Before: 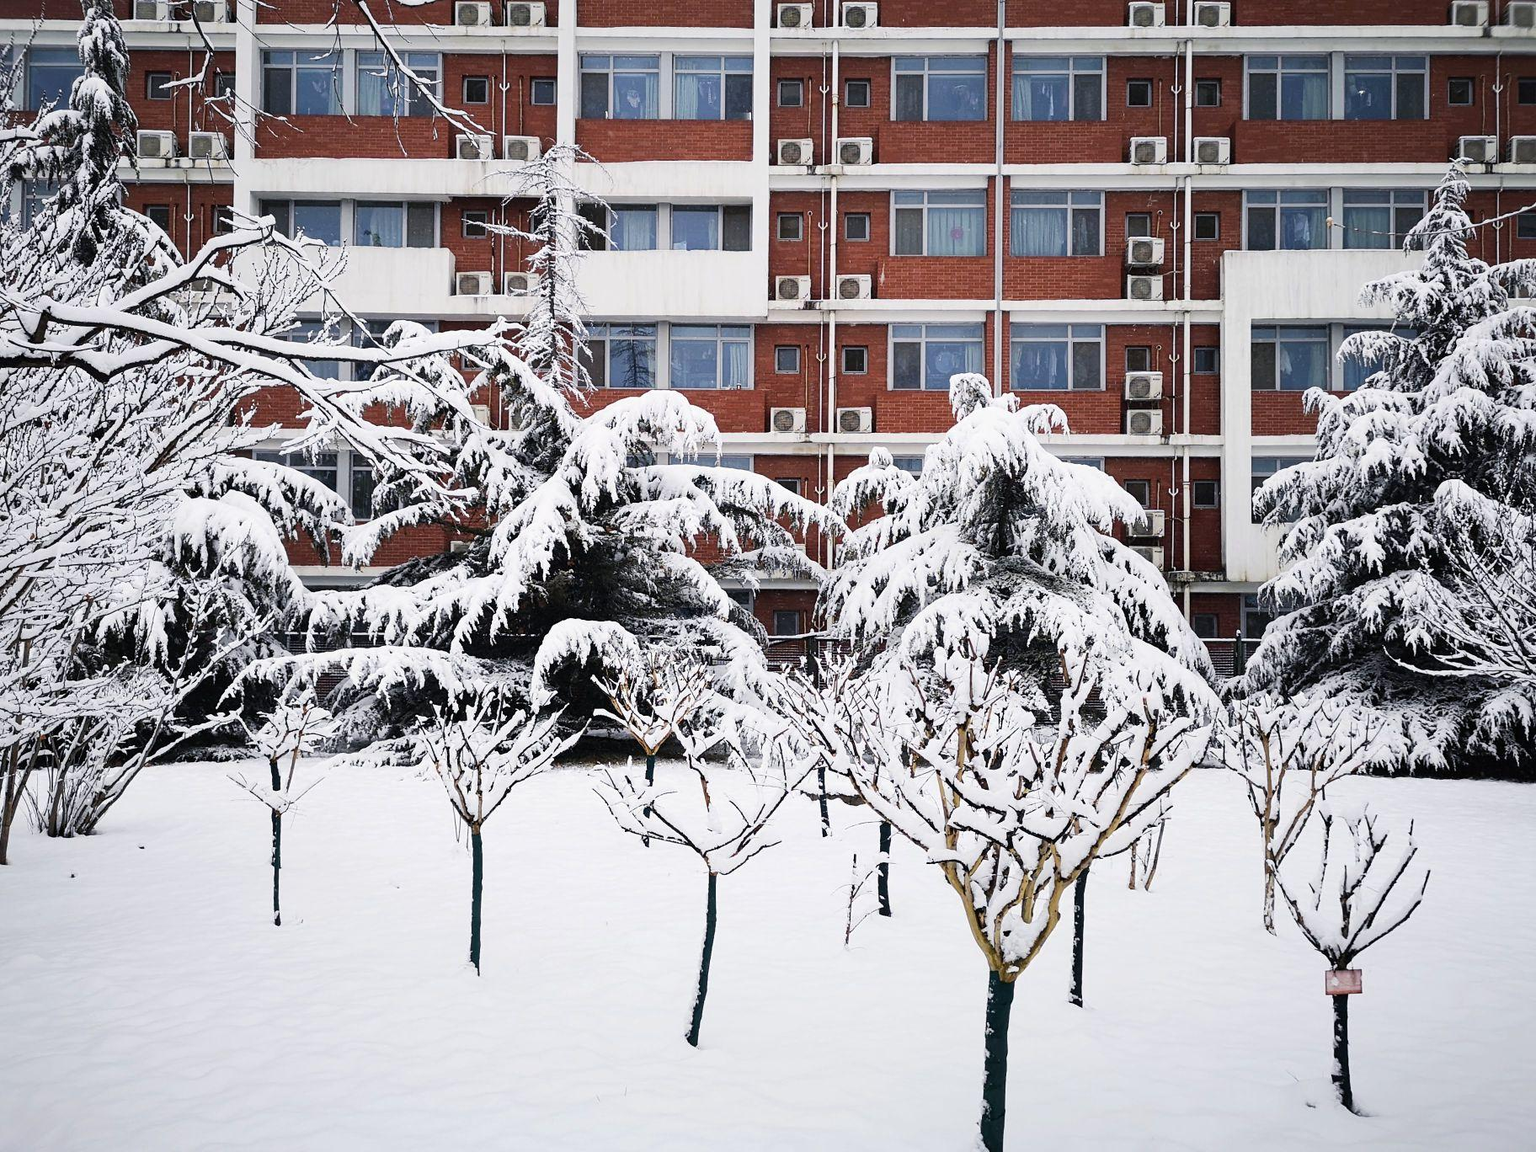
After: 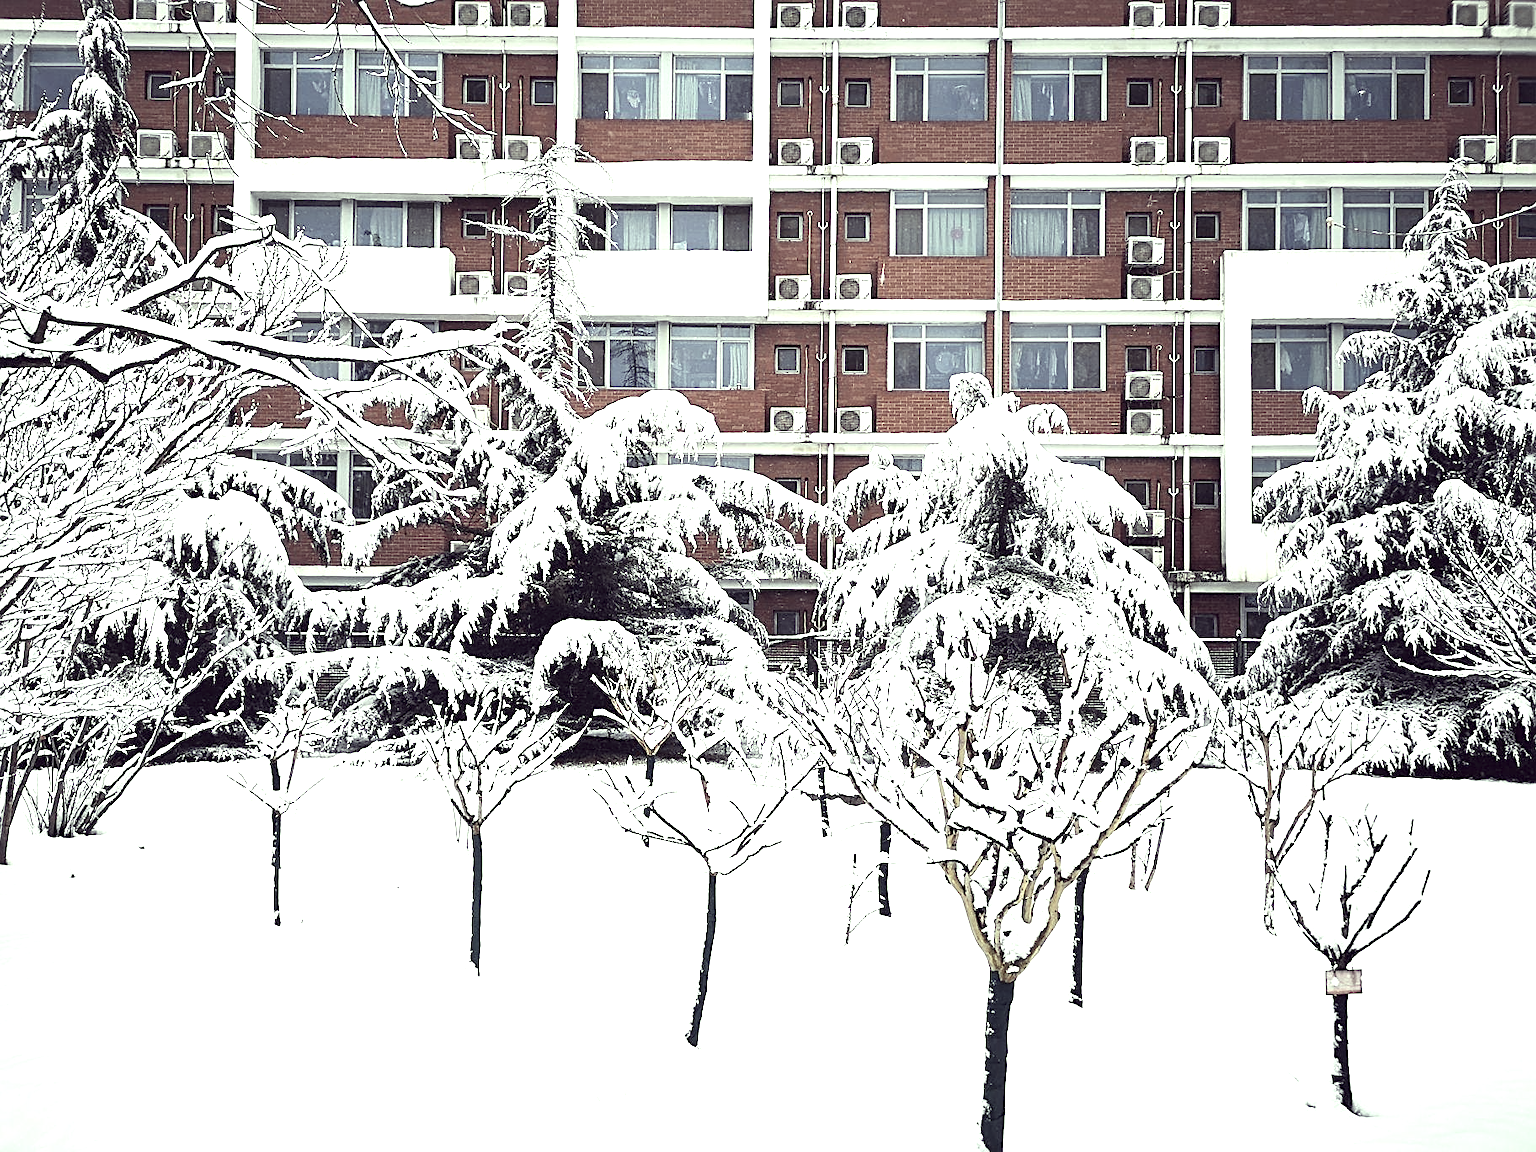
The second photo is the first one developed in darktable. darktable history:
color correction: highlights a* -20.39, highlights b* 20.31, shadows a* 19.67, shadows b* -20.79, saturation 0.427
exposure: black level correction 0, exposure 1.001 EV, compensate exposure bias true, compensate highlight preservation false
sharpen: on, module defaults
